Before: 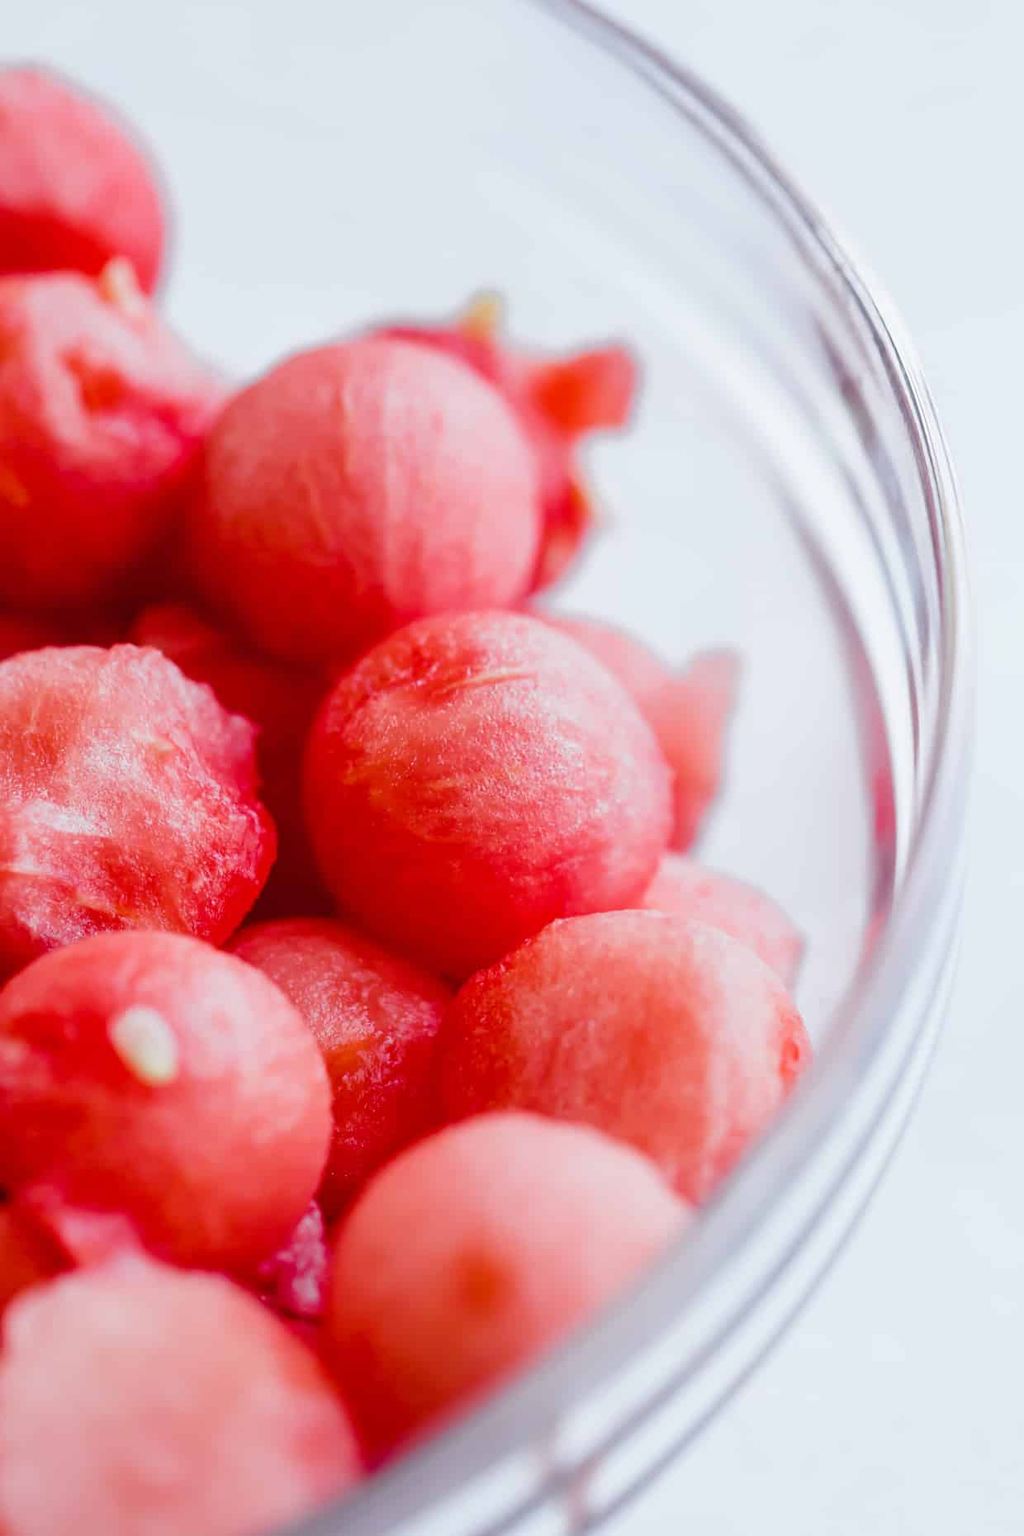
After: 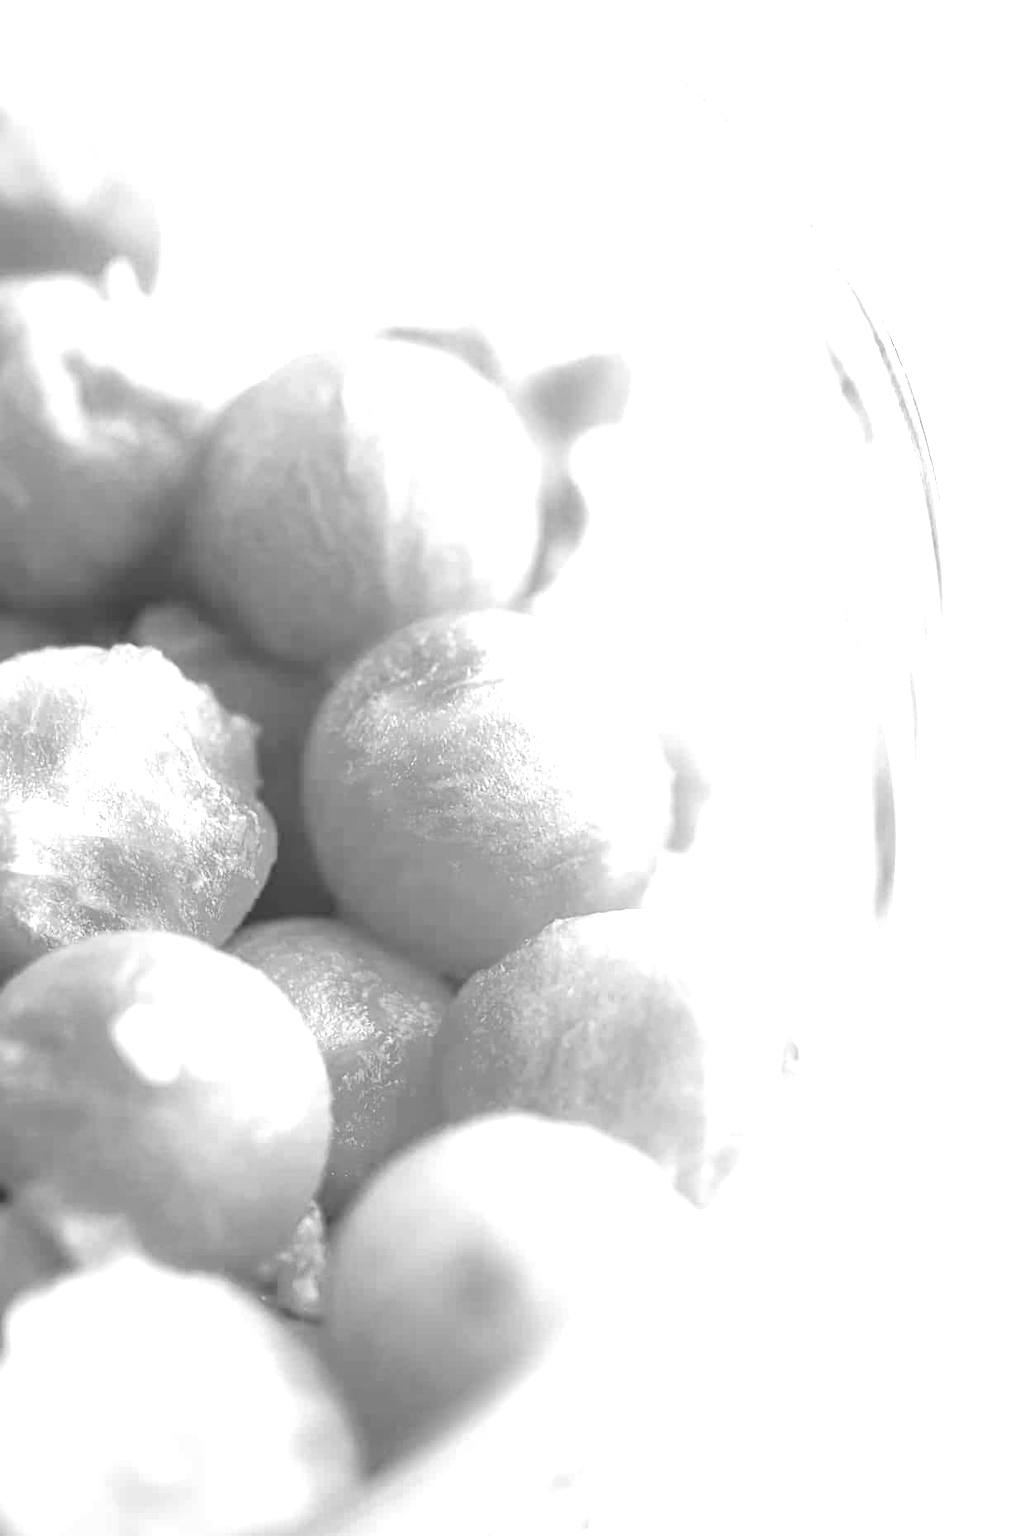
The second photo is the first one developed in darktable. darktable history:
exposure: black level correction 0, exposure 1.675 EV, compensate exposure bias true, compensate highlight preservation false
monochrome: a -35.87, b 49.73, size 1.7
